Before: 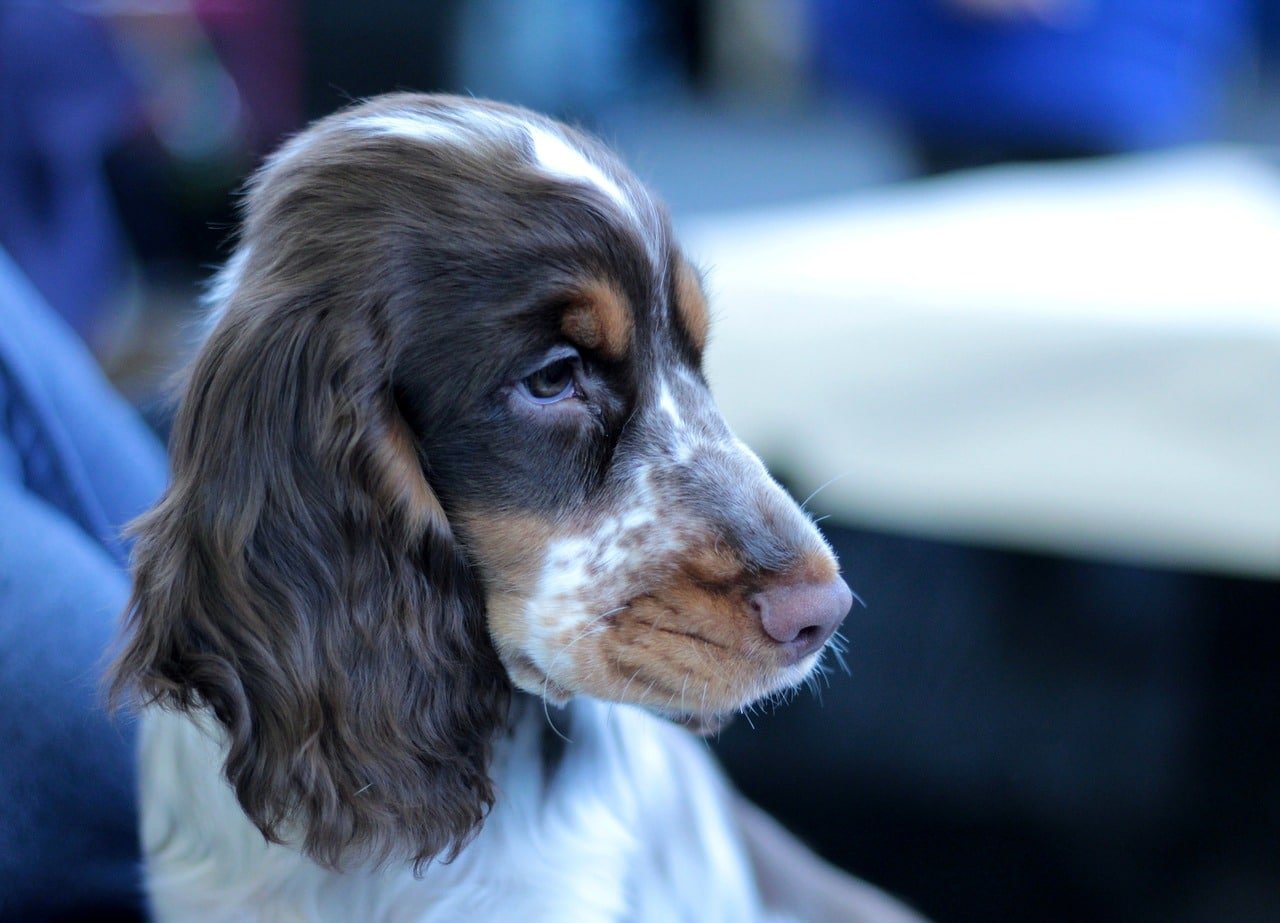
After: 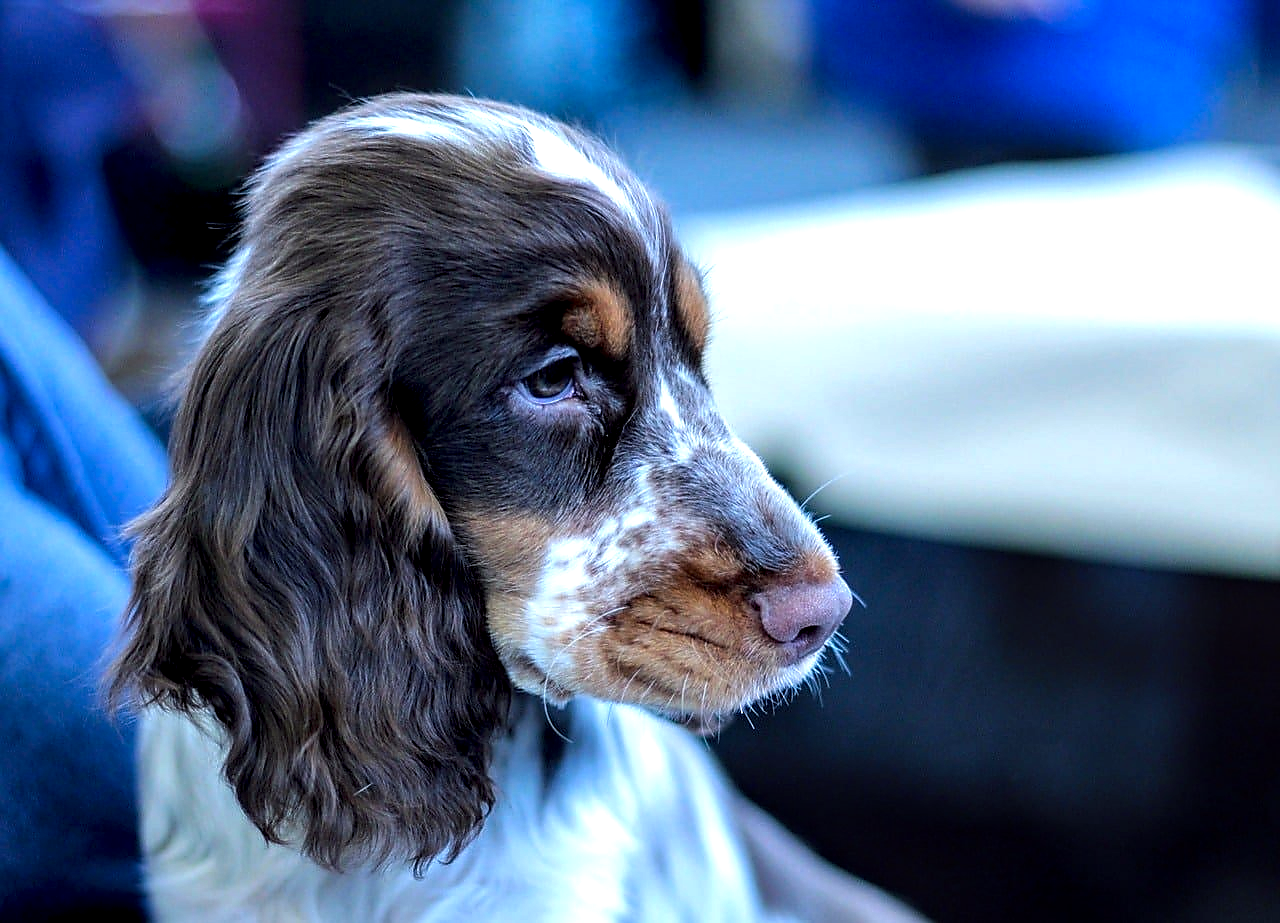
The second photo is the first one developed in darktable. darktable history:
sharpen: radius 1.4, amount 1.25, threshold 0.7
local contrast: detail 150%
color balance: lift [1, 1.001, 0.999, 1.001], gamma [1, 1.004, 1.007, 0.993], gain [1, 0.991, 0.987, 1.013], contrast 10%, output saturation 120%
